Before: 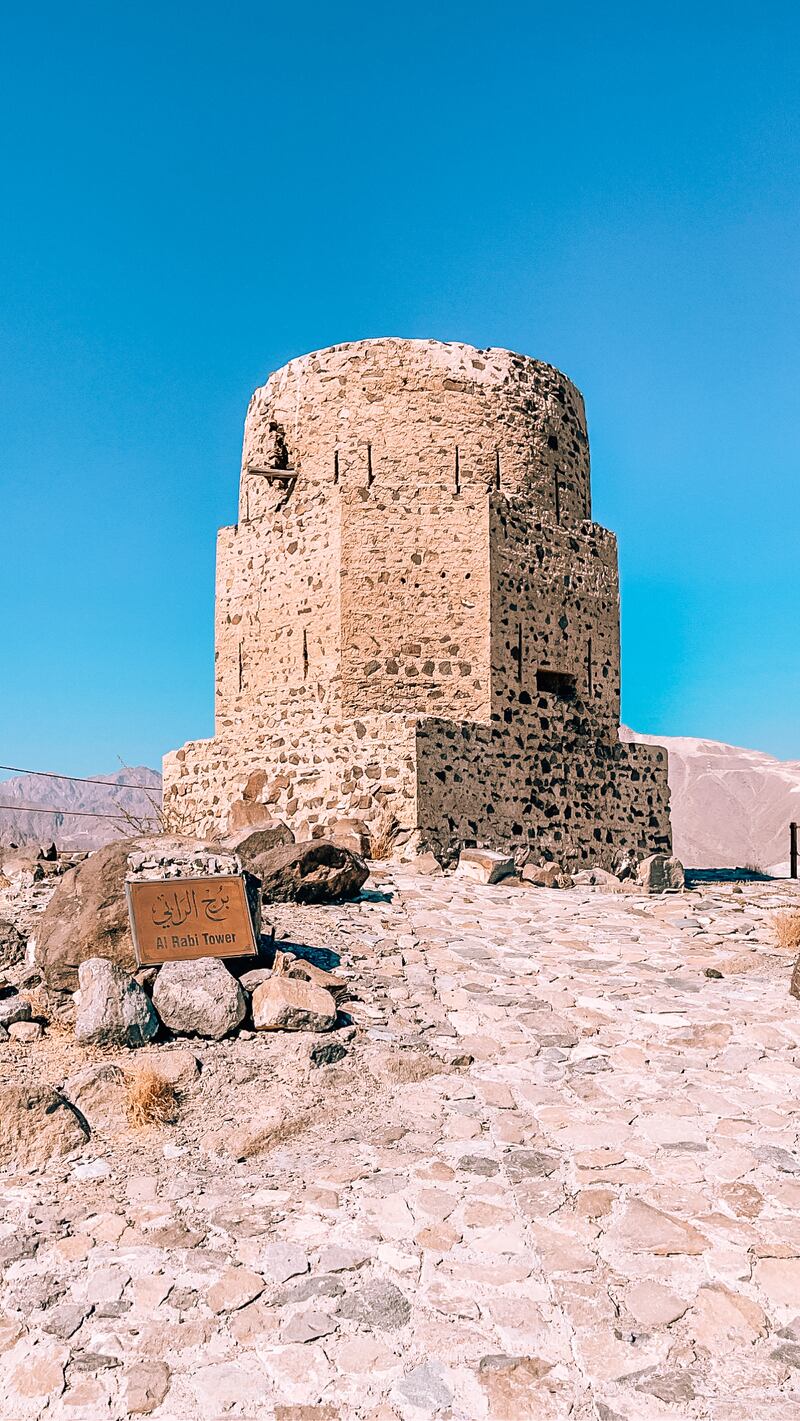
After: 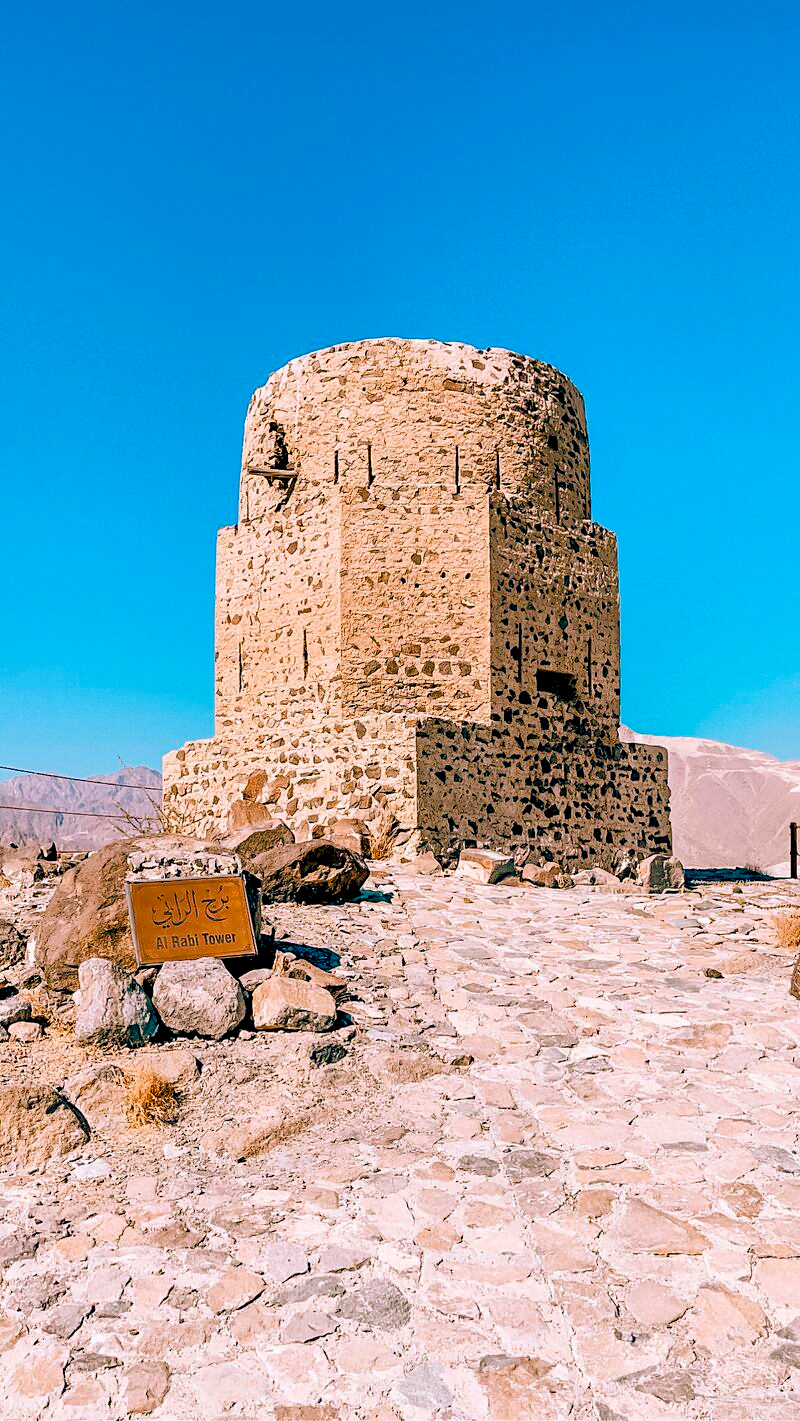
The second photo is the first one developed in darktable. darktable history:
color balance rgb: global offset › luminance -0.842%, perceptual saturation grading › global saturation 34.639%, perceptual saturation grading › highlights -25.109%, perceptual saturation grading › shadows 49.257%, global vibrance 20%
